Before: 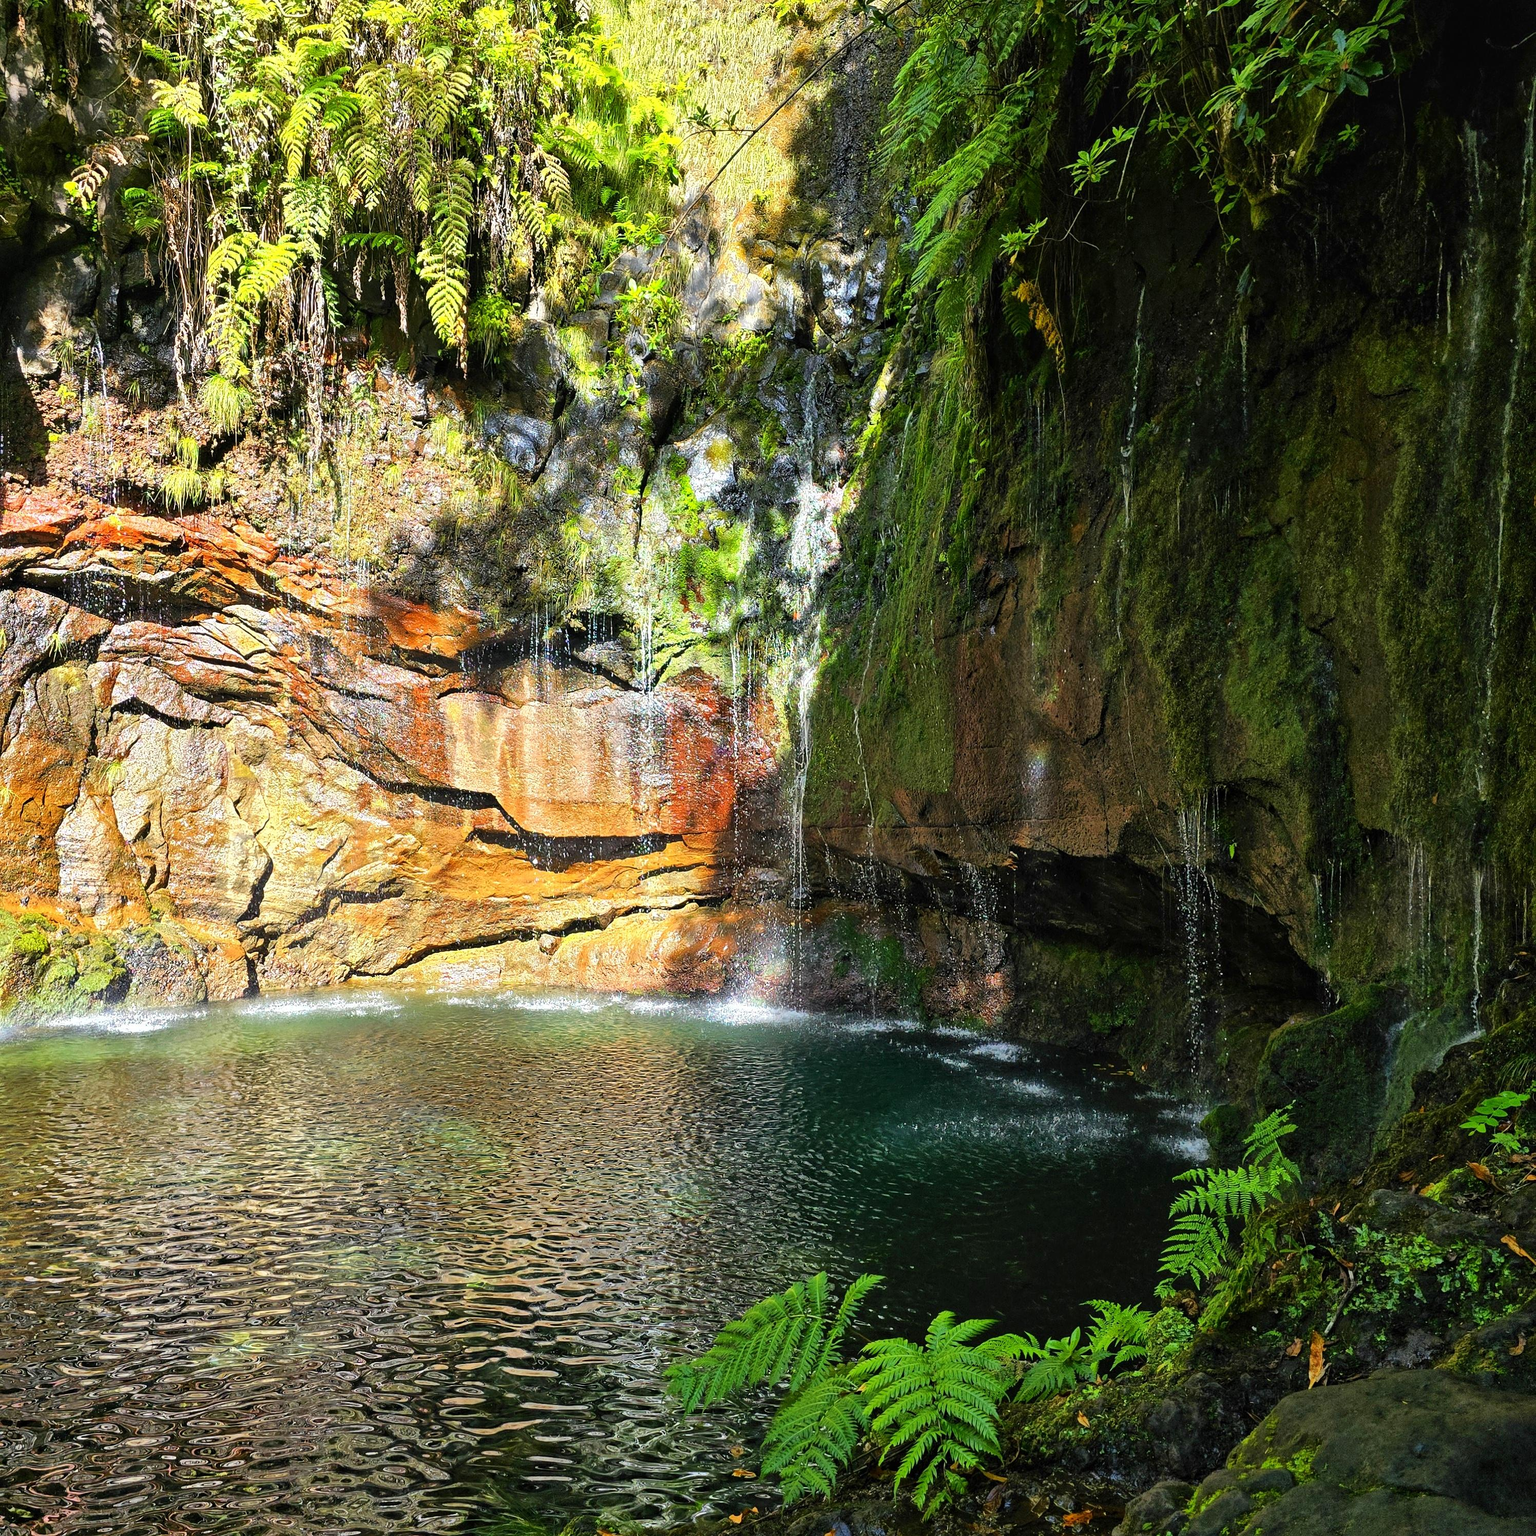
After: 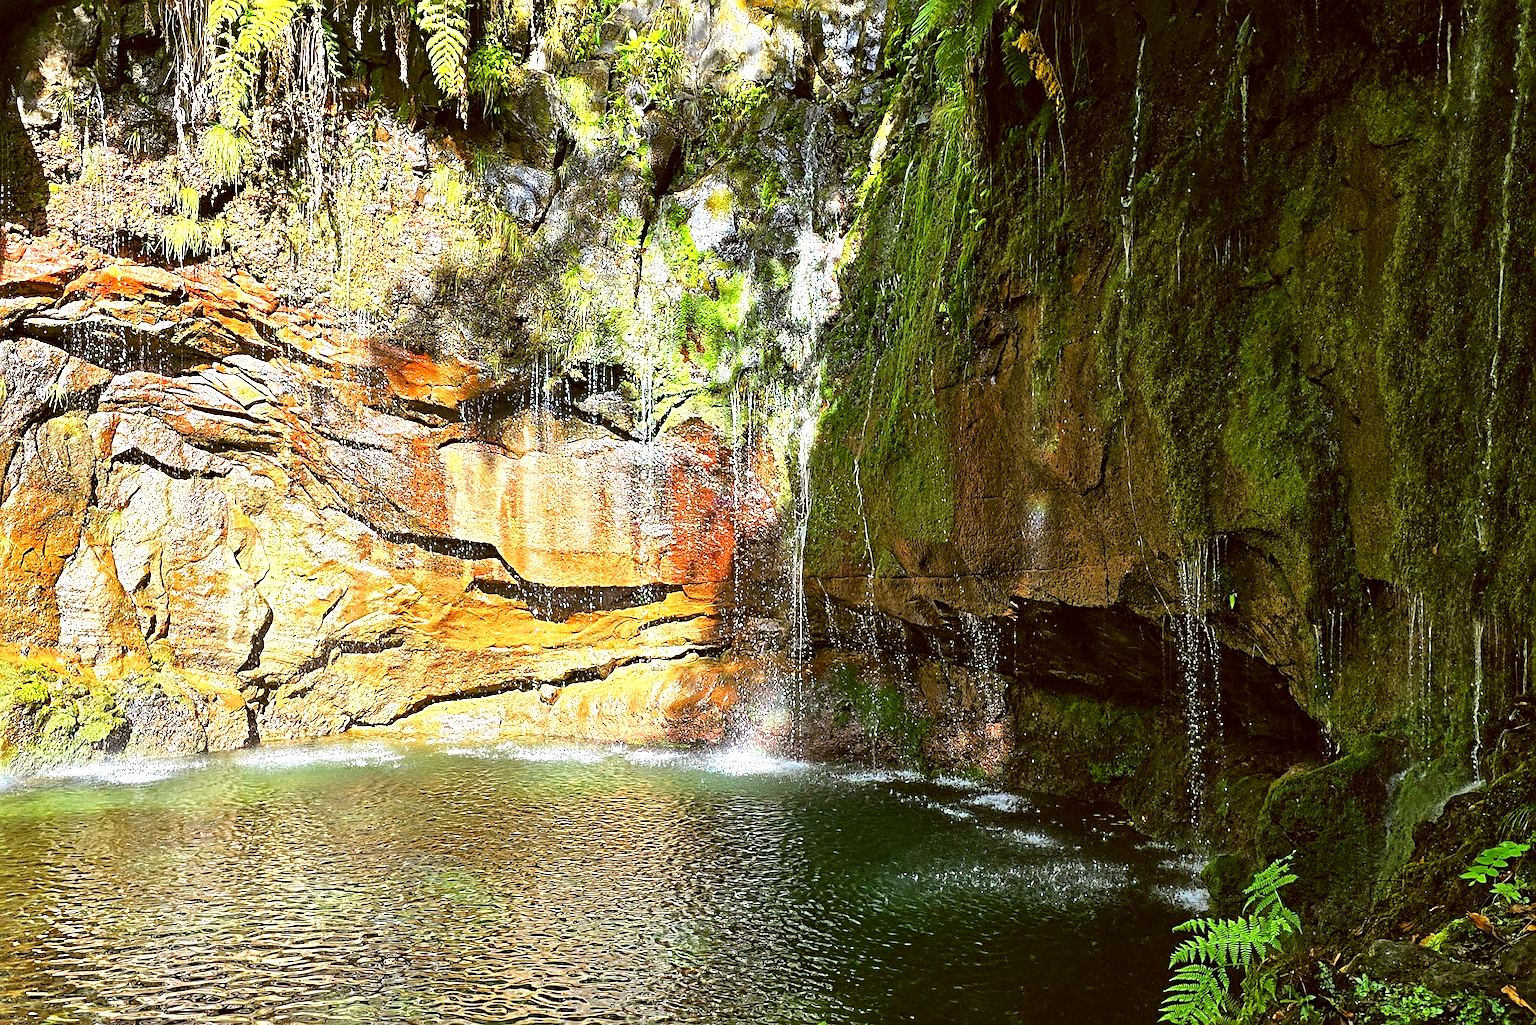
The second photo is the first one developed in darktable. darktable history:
sharpen: radius 3.978
color correction: highlights a* -0.335, highlights b* 0.165, shadows a* 4.87, shadows b* 20.42
exposure: black level correction 0.001, exposure 0.499 EV, compensate highlight preservation false
crop: top 16.301%, bottom 16.729%
